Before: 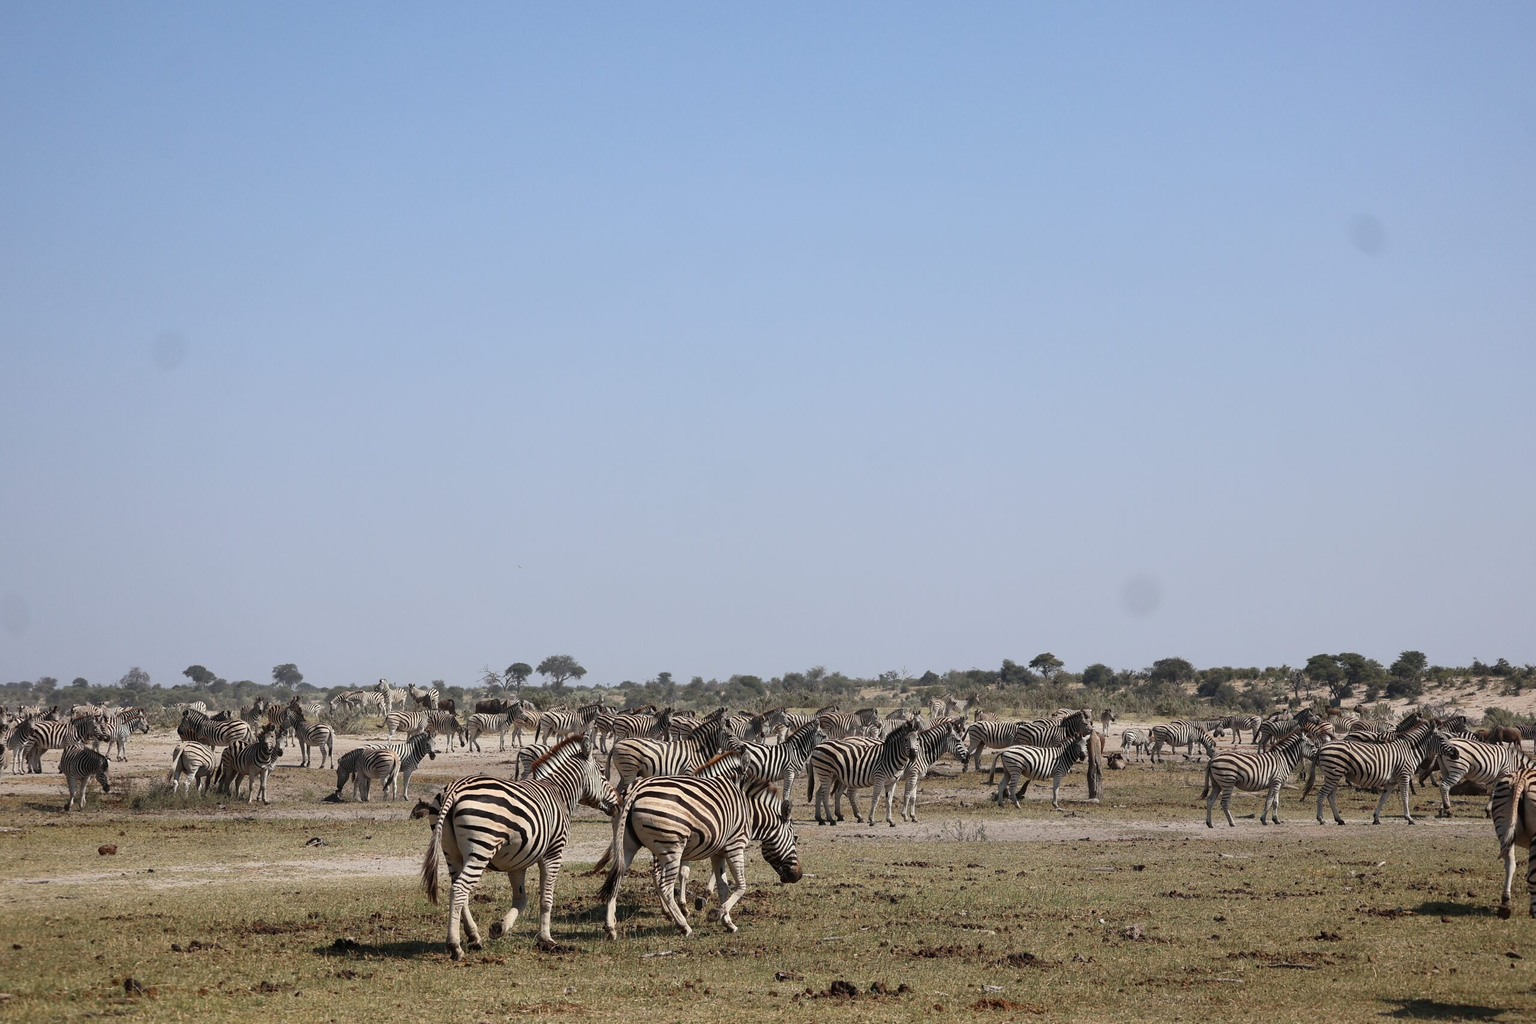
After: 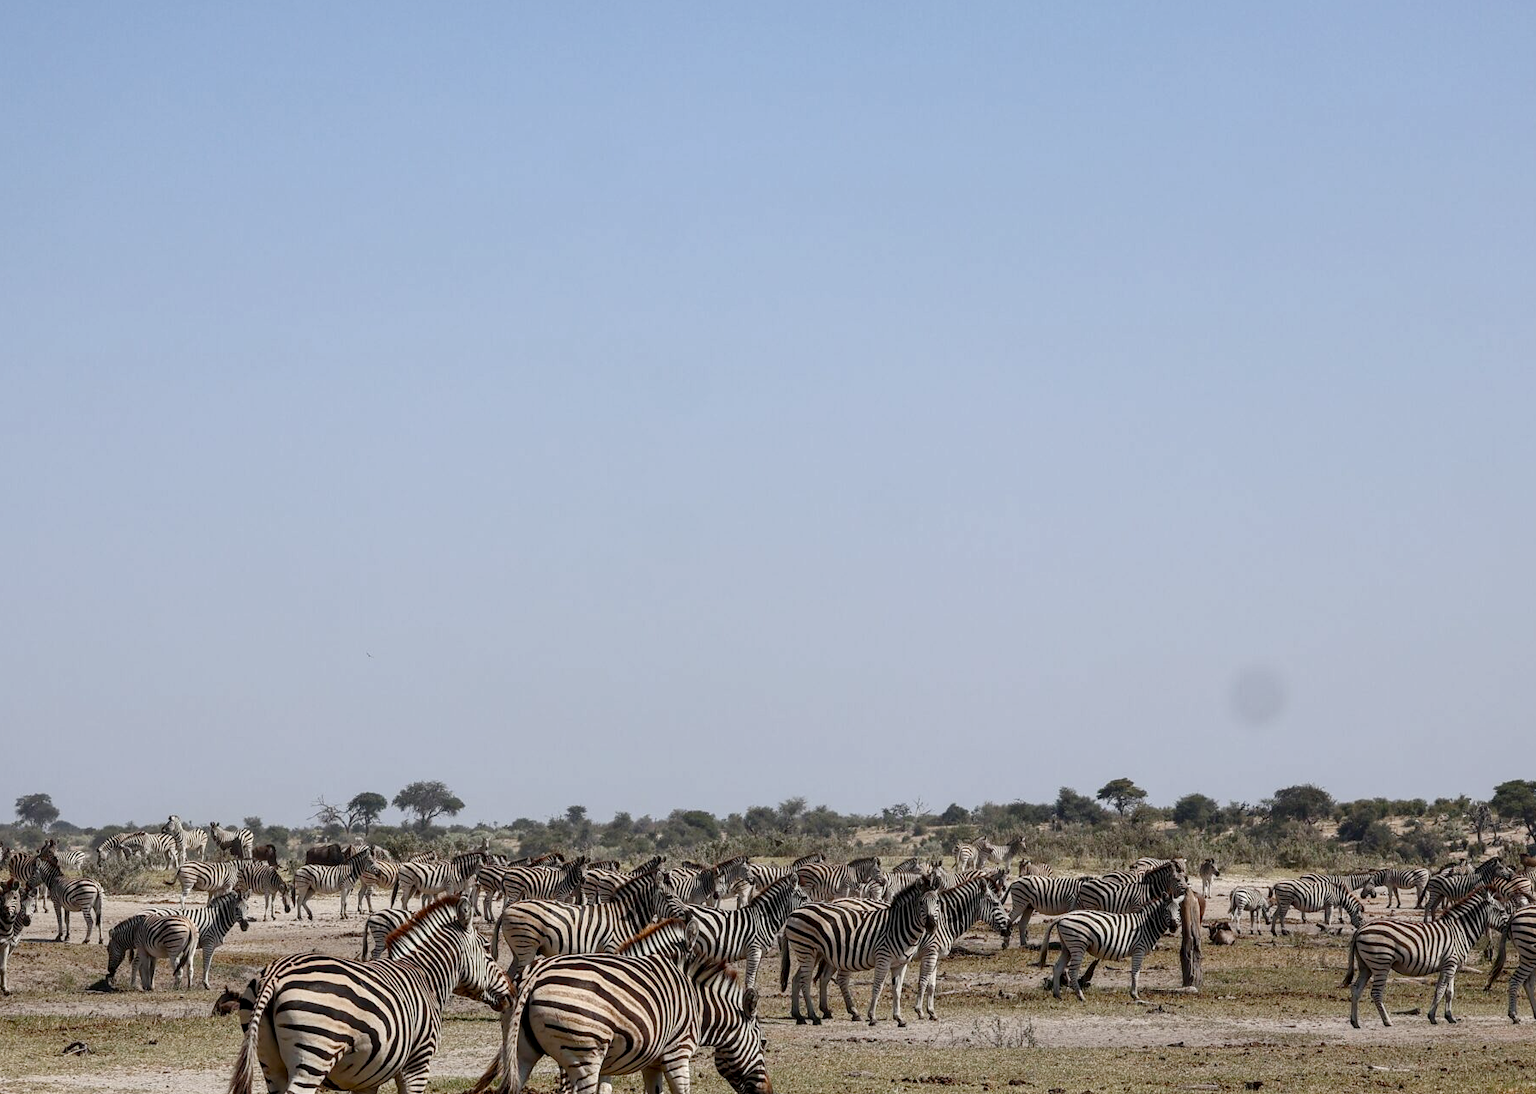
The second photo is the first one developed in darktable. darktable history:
crop and rotate: left 17.046%, top 10.659%, right 12.989%, bottom 14.553%
color balance rgb: perceptual saturation grading › global saturation 20%, perceptual saturation grading › highlights -25%, perceptual saturation grading › shadows 50%, global vibrance -25%
local contrast: detail 130%
